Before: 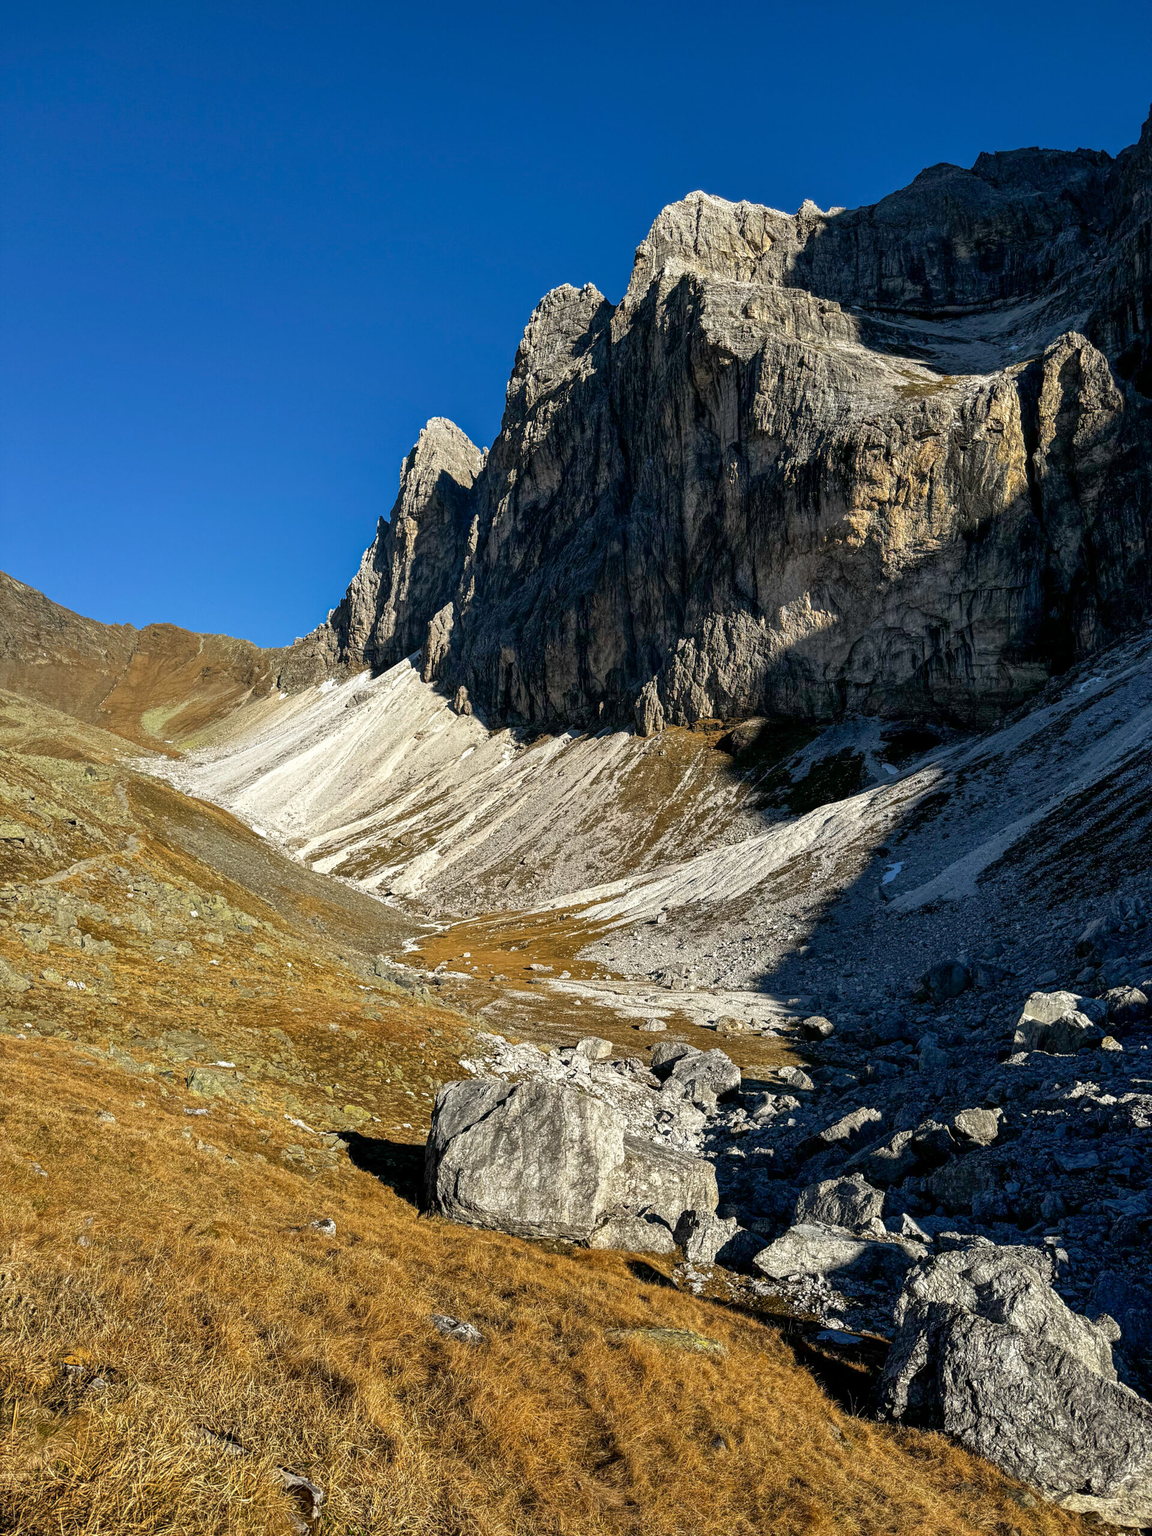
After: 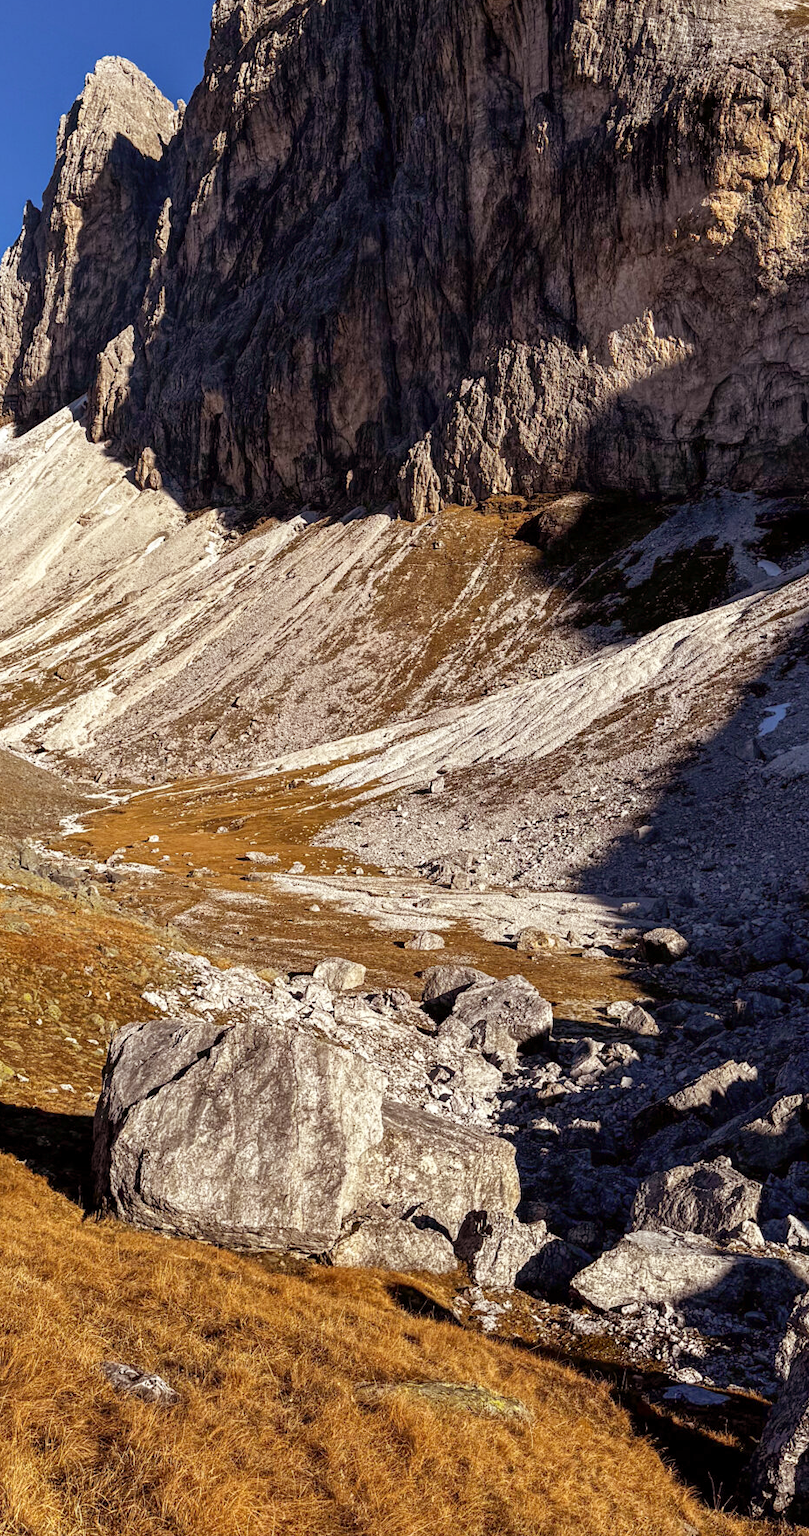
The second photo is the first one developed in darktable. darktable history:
rgb levels: mode RGB, independent channels, levels [[0, 0.474, 1], [0, 0.5, 1], [0, 0.5, 1]]
crop: left 31.379%, top 24.658%, right 20.326%, bottom 6.628%
